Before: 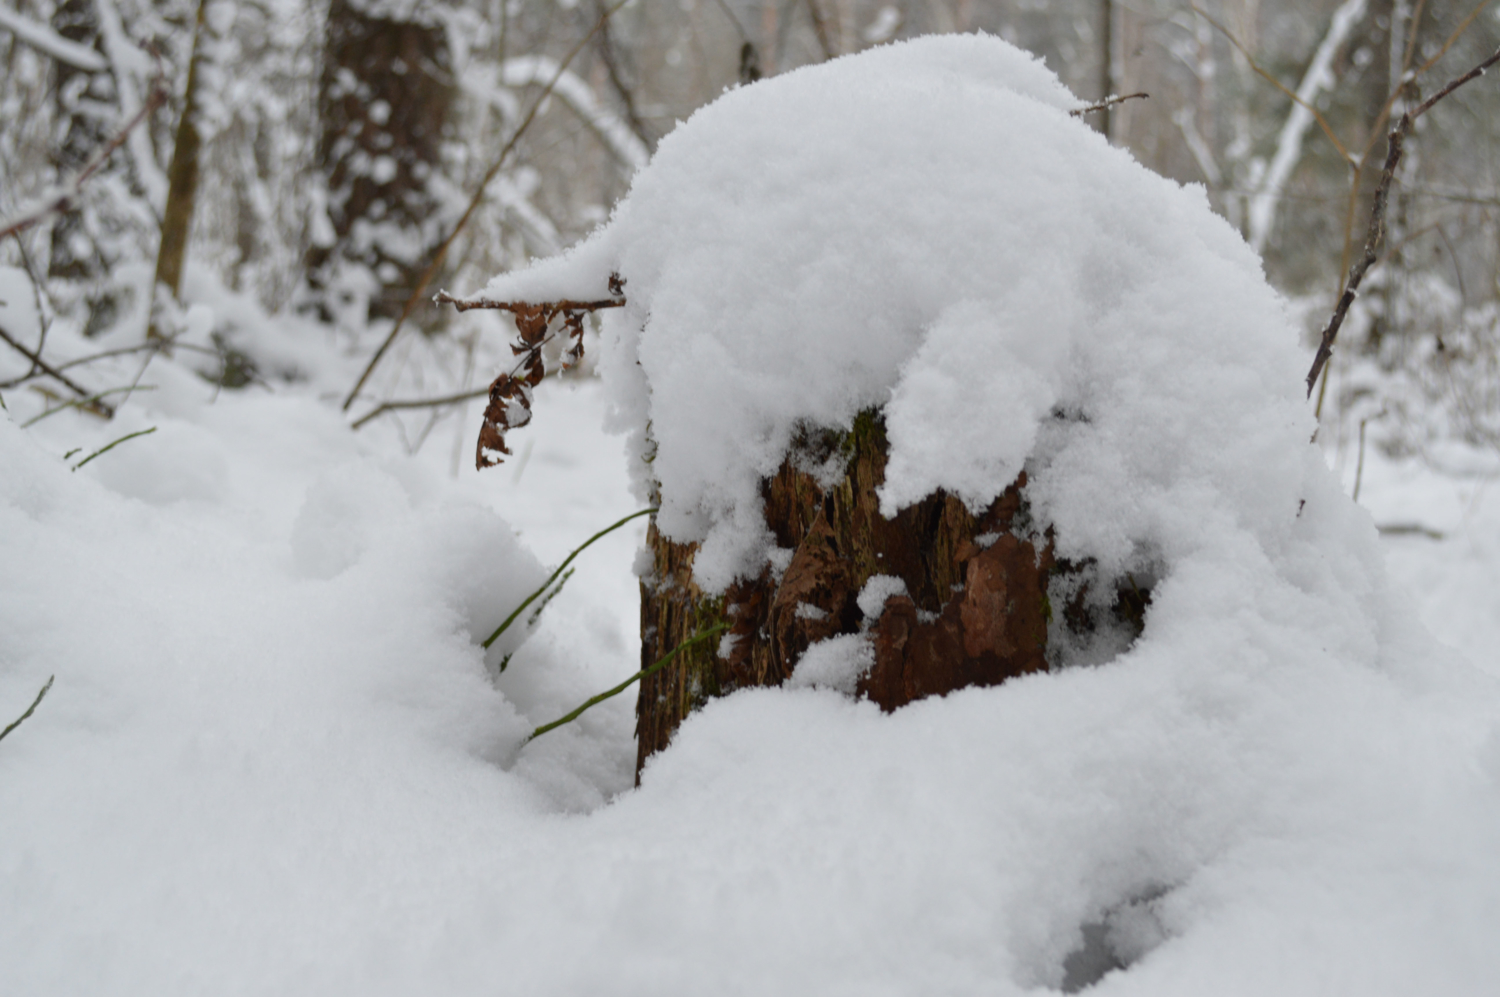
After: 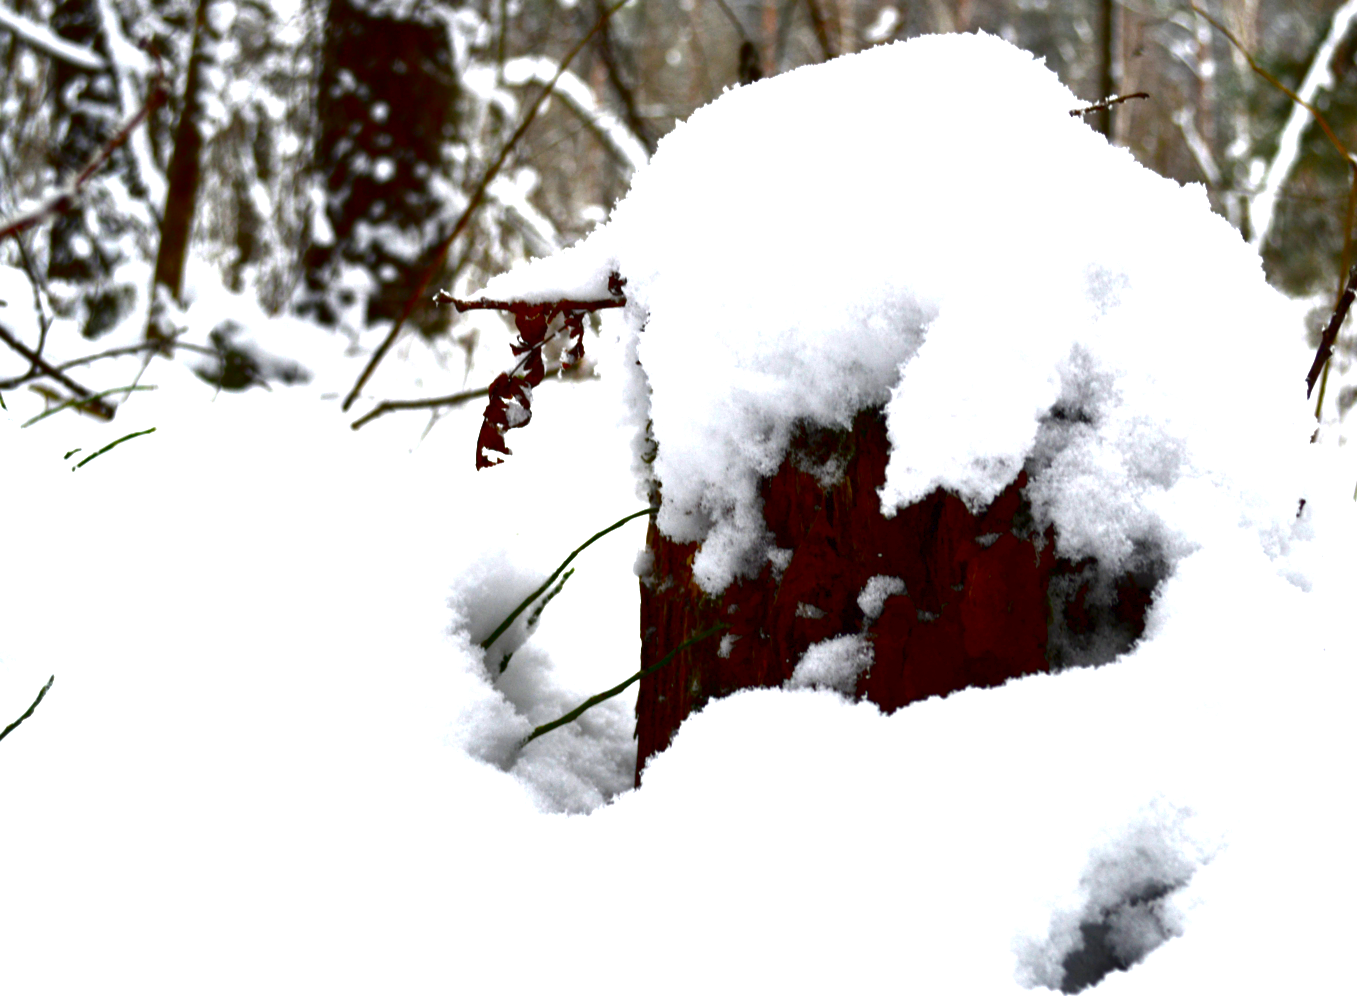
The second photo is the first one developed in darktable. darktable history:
crop: right 9.509%, bottom 0.031%
contrast brightness saturation: brightness -1, saturation 1
exposure: black level correction 0, exposure 1.2 EV, compensate highlight preservation false
tone equalizer: on, module defaults
